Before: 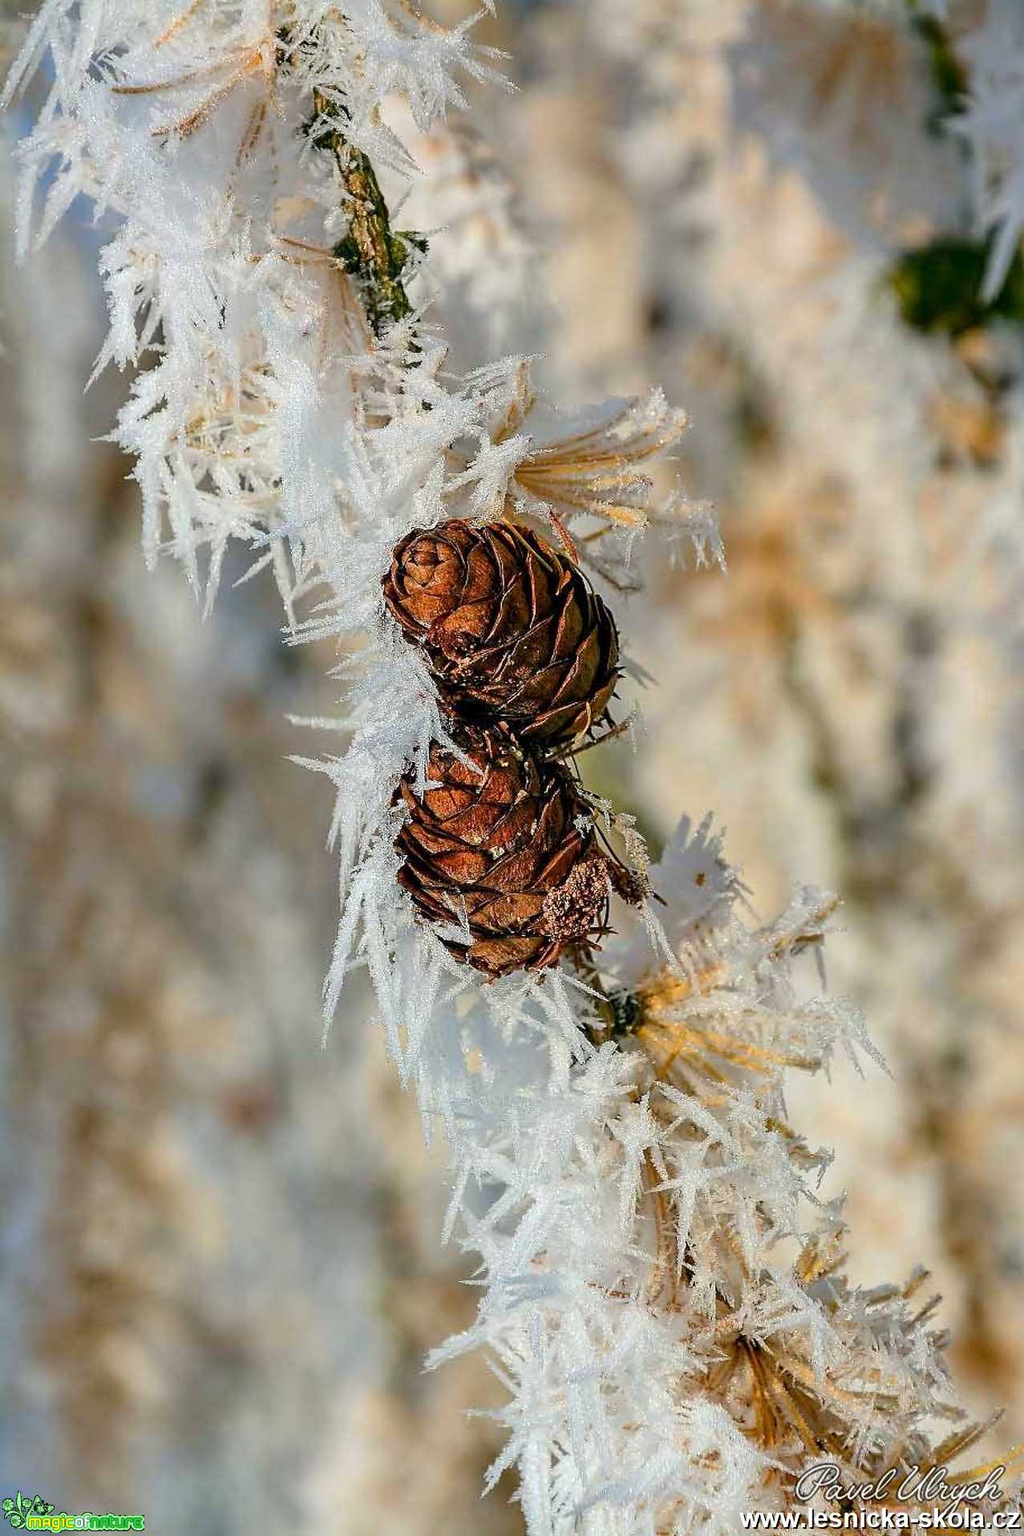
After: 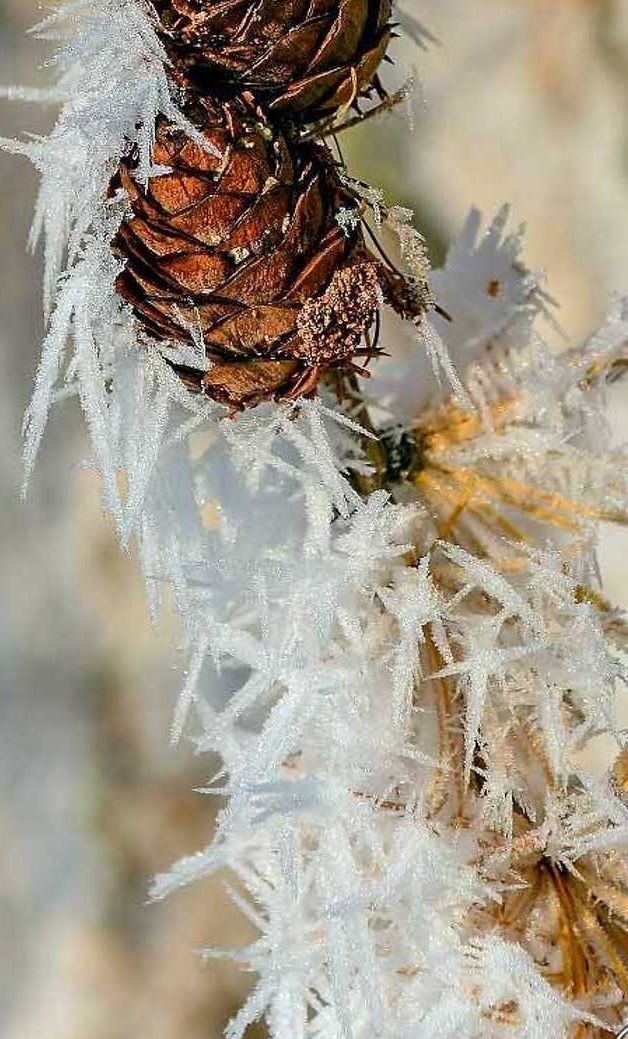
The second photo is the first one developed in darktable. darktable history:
crop: left 29.829%, top 42.237%, right 20.942%, bottom 3.465%
